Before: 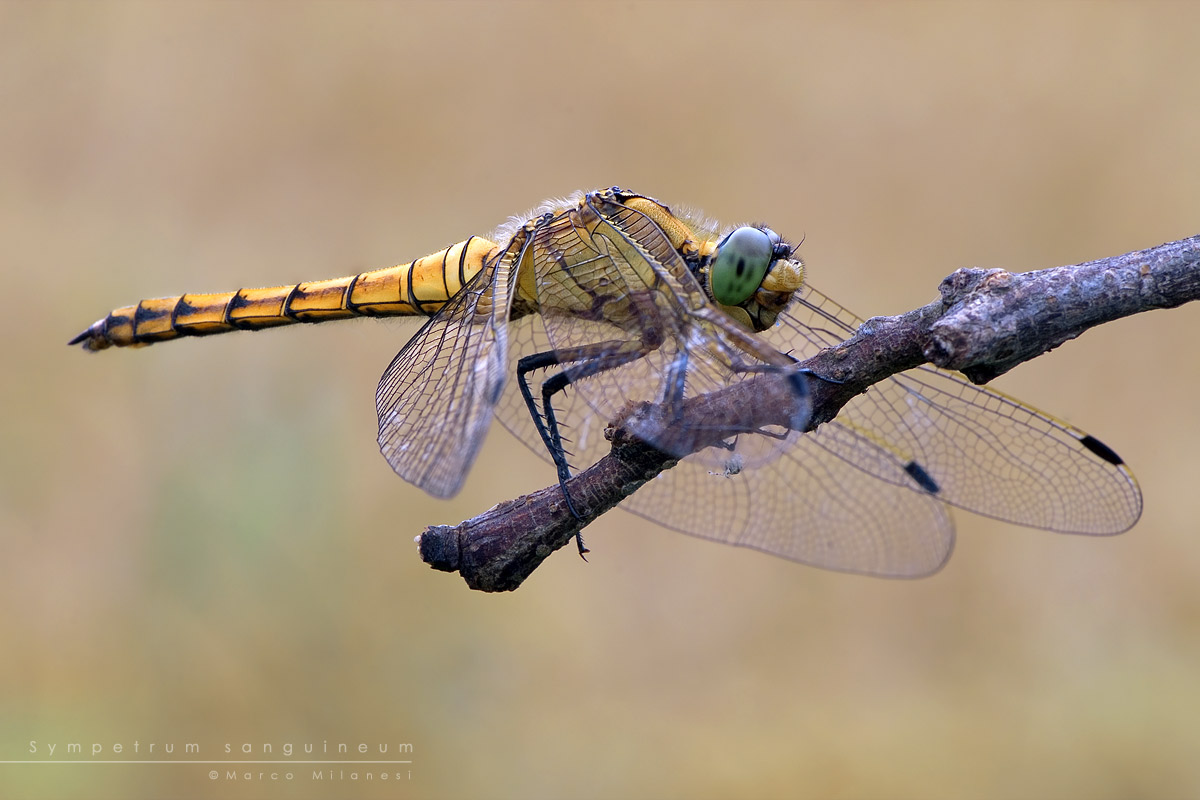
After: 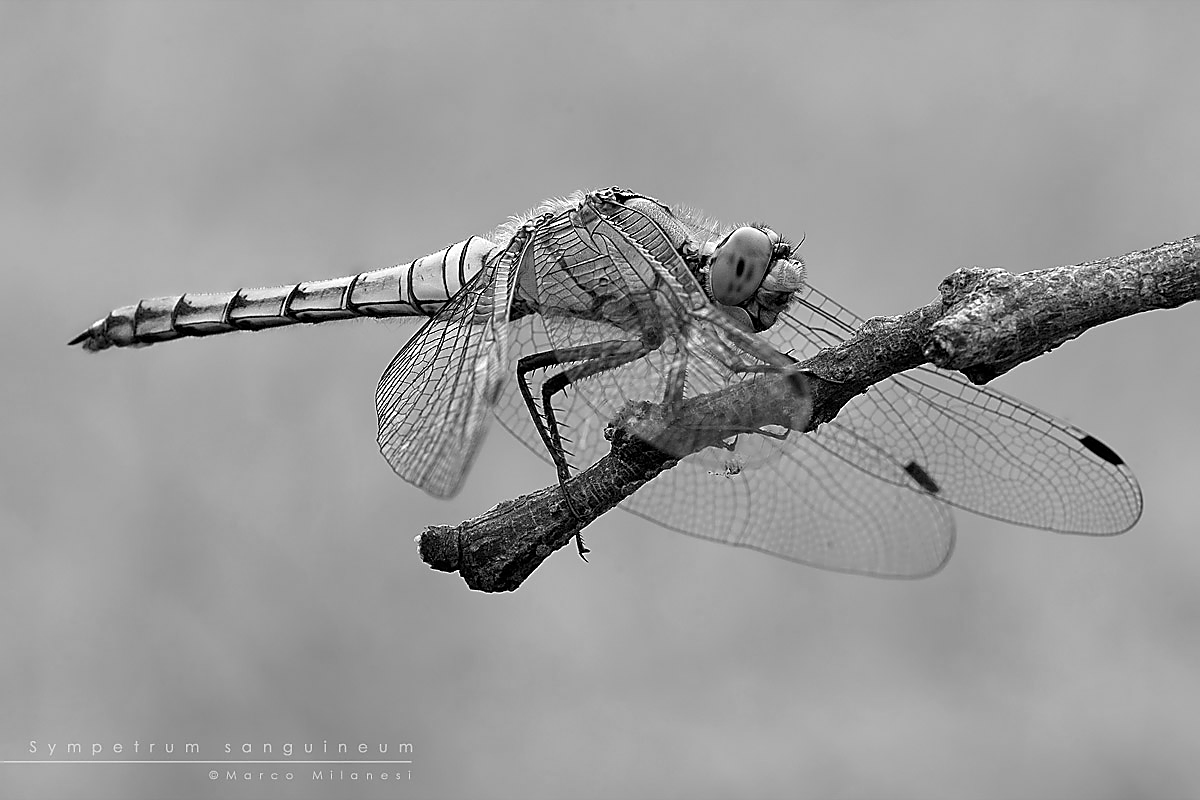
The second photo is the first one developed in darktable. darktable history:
sharpen: radius 1.4, amount 1.25, threshold 0.7
monochrome: on, module defaults
